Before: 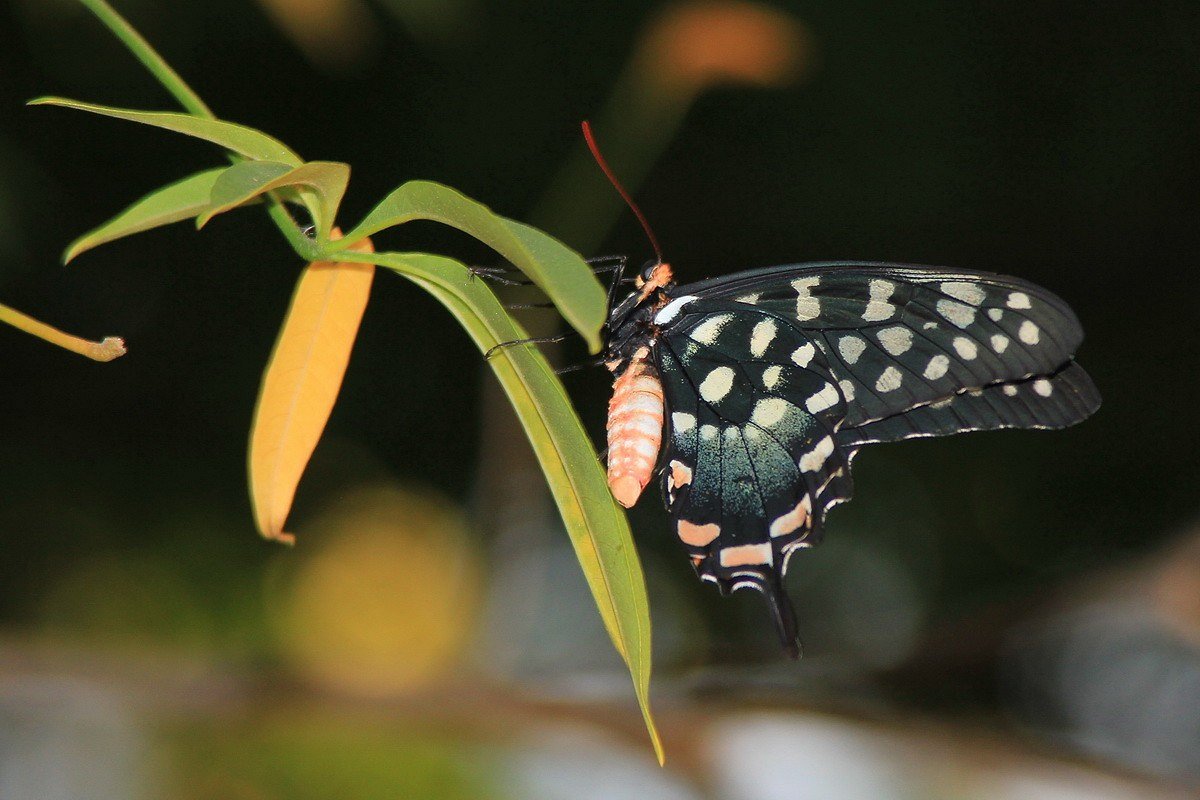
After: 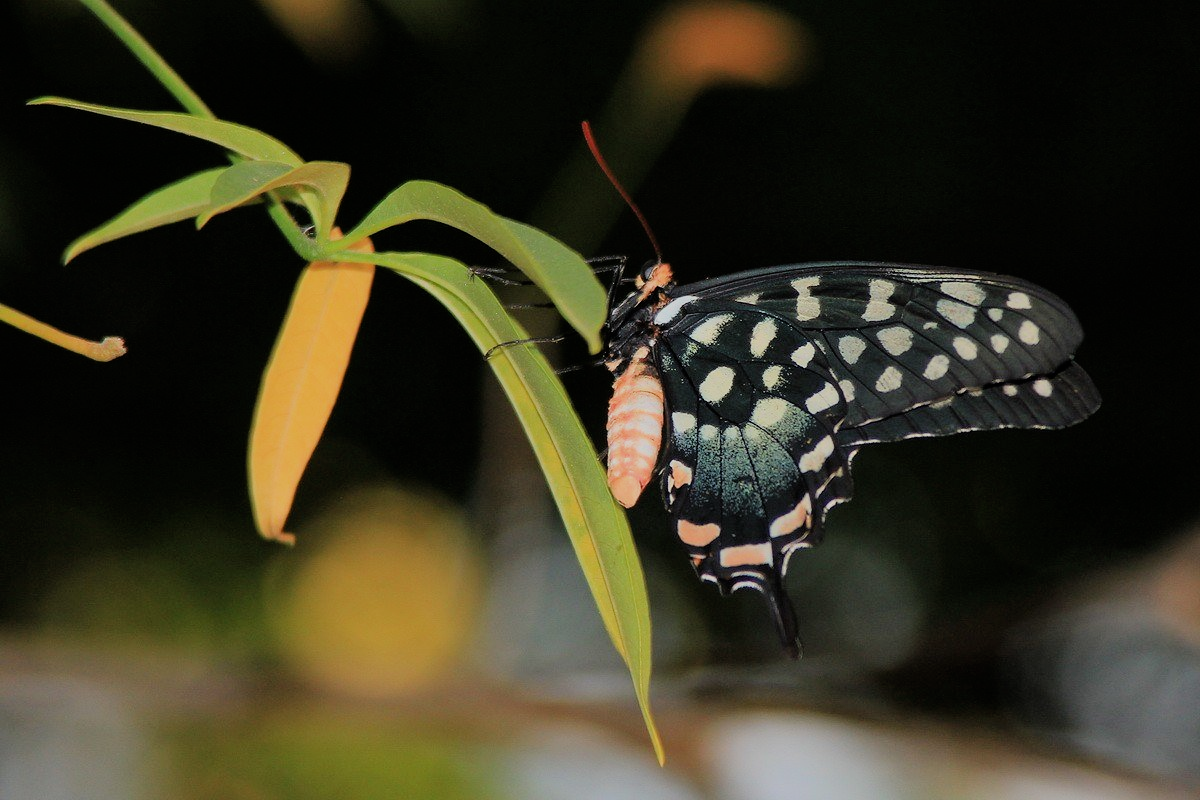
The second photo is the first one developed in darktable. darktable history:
filmic rgb: black relative exposure -7.4 EV, white relative exposure 4.88 EV, hardness 3.39, color science v6 (2022)
